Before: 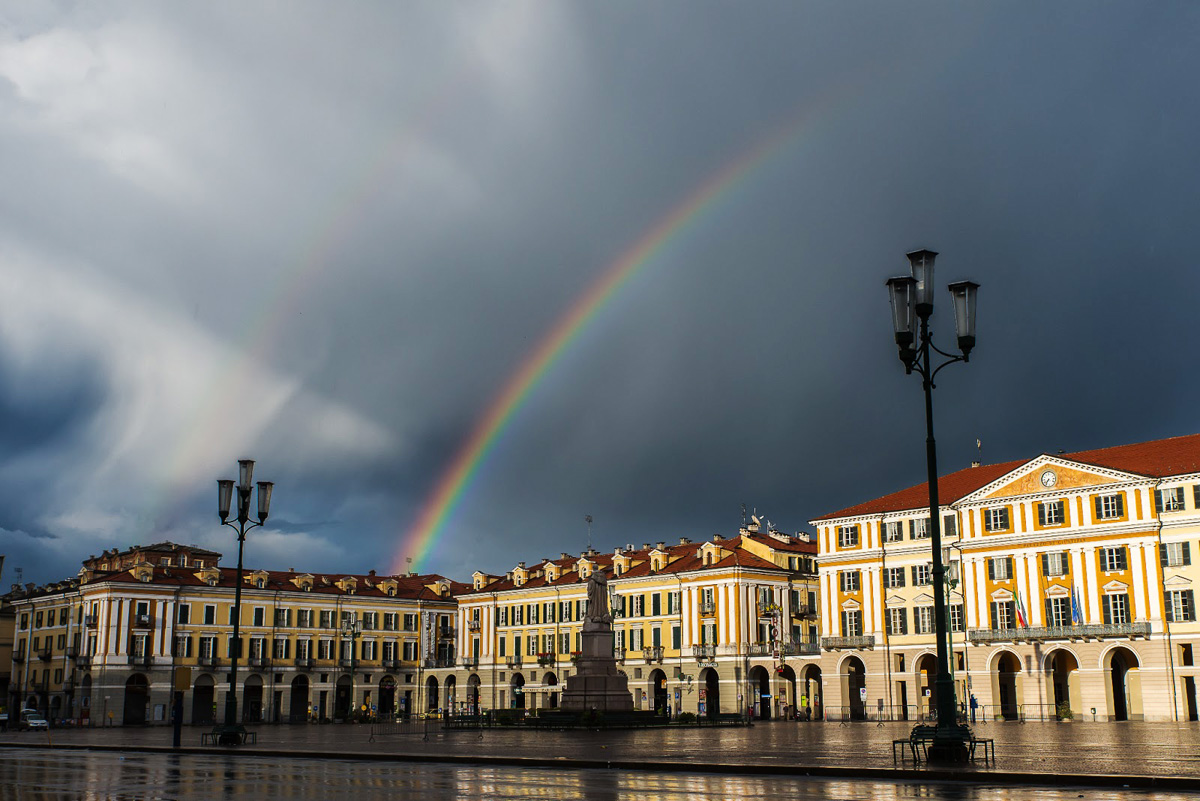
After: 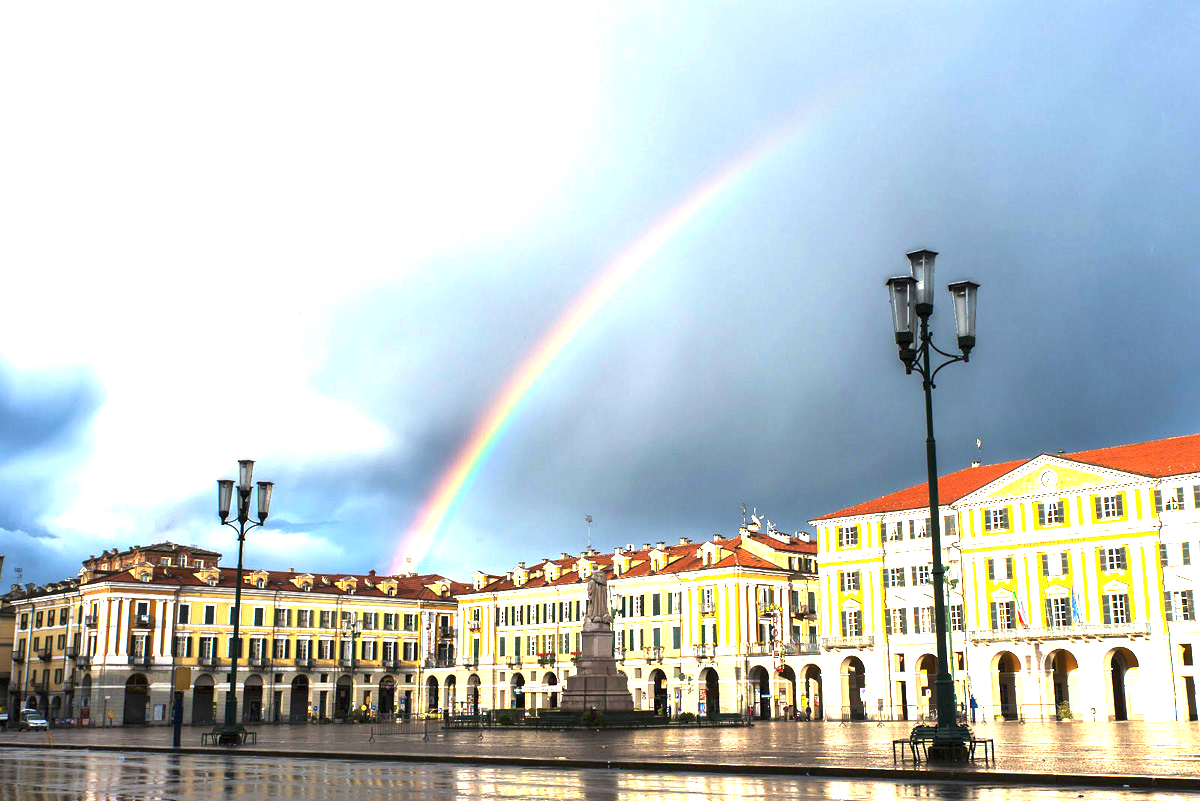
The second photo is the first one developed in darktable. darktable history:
exposure: exposure 2.285 EV, compensate highlight preservation false
